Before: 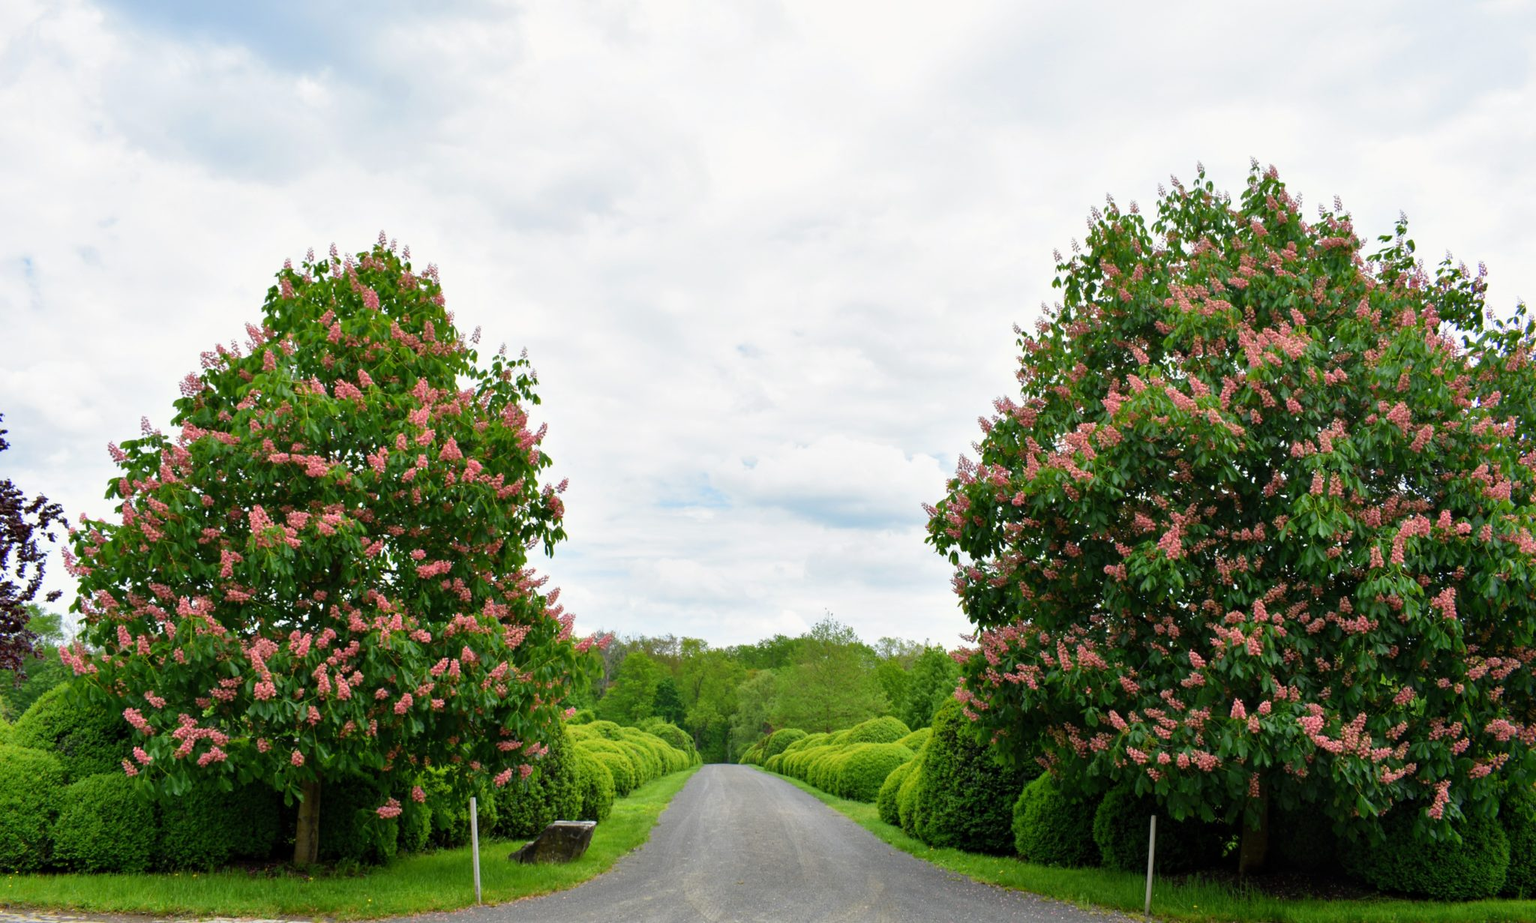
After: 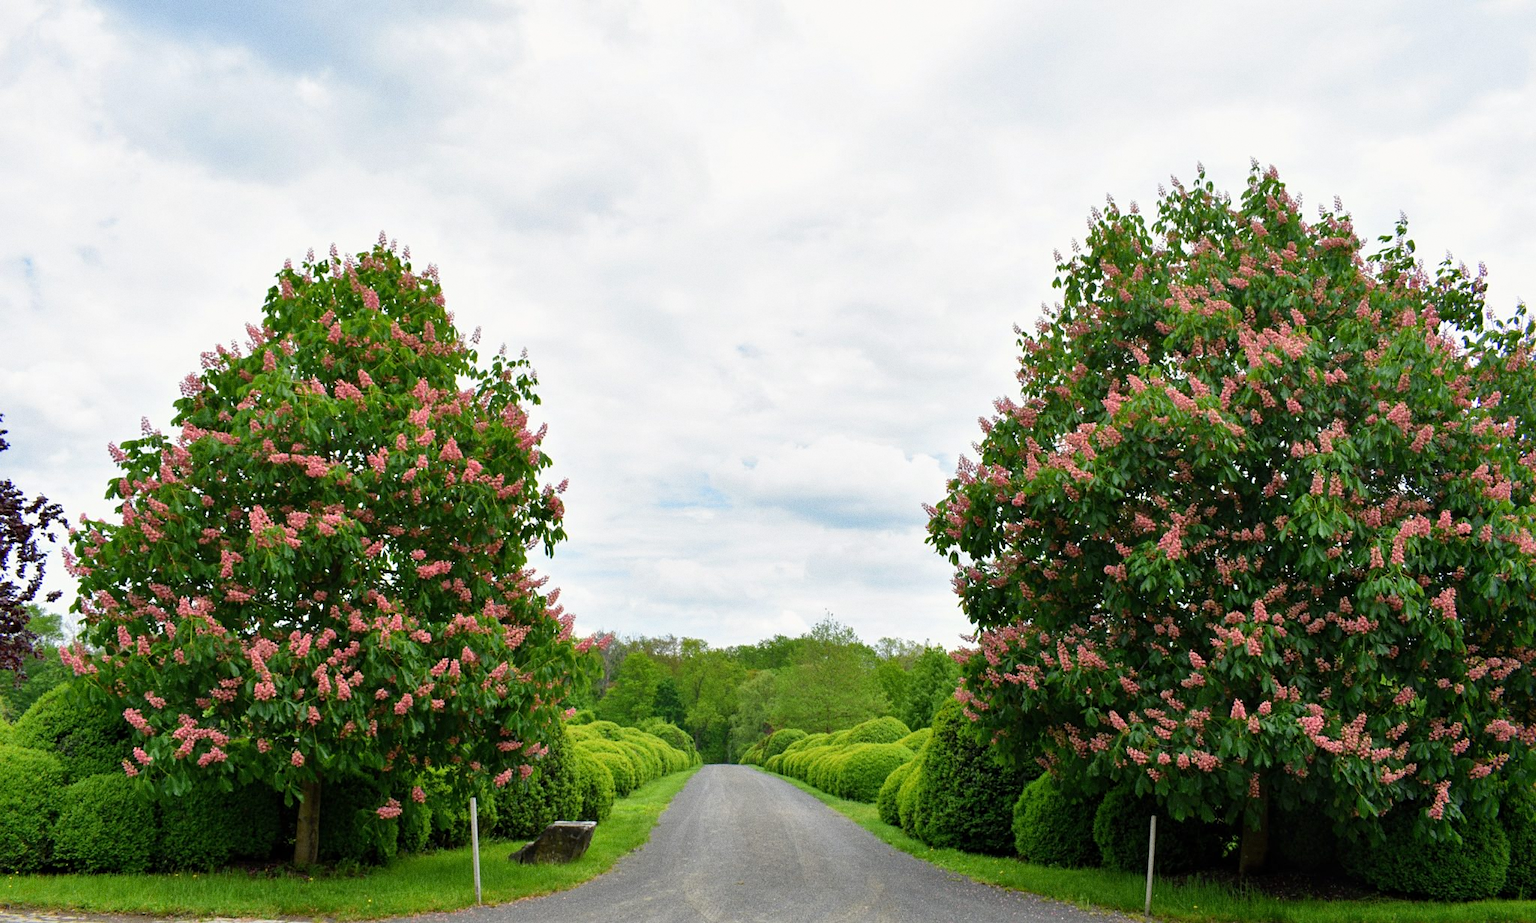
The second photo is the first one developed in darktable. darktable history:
grain: coarseness 3.21 ISO
sharpen: amount 0.2
